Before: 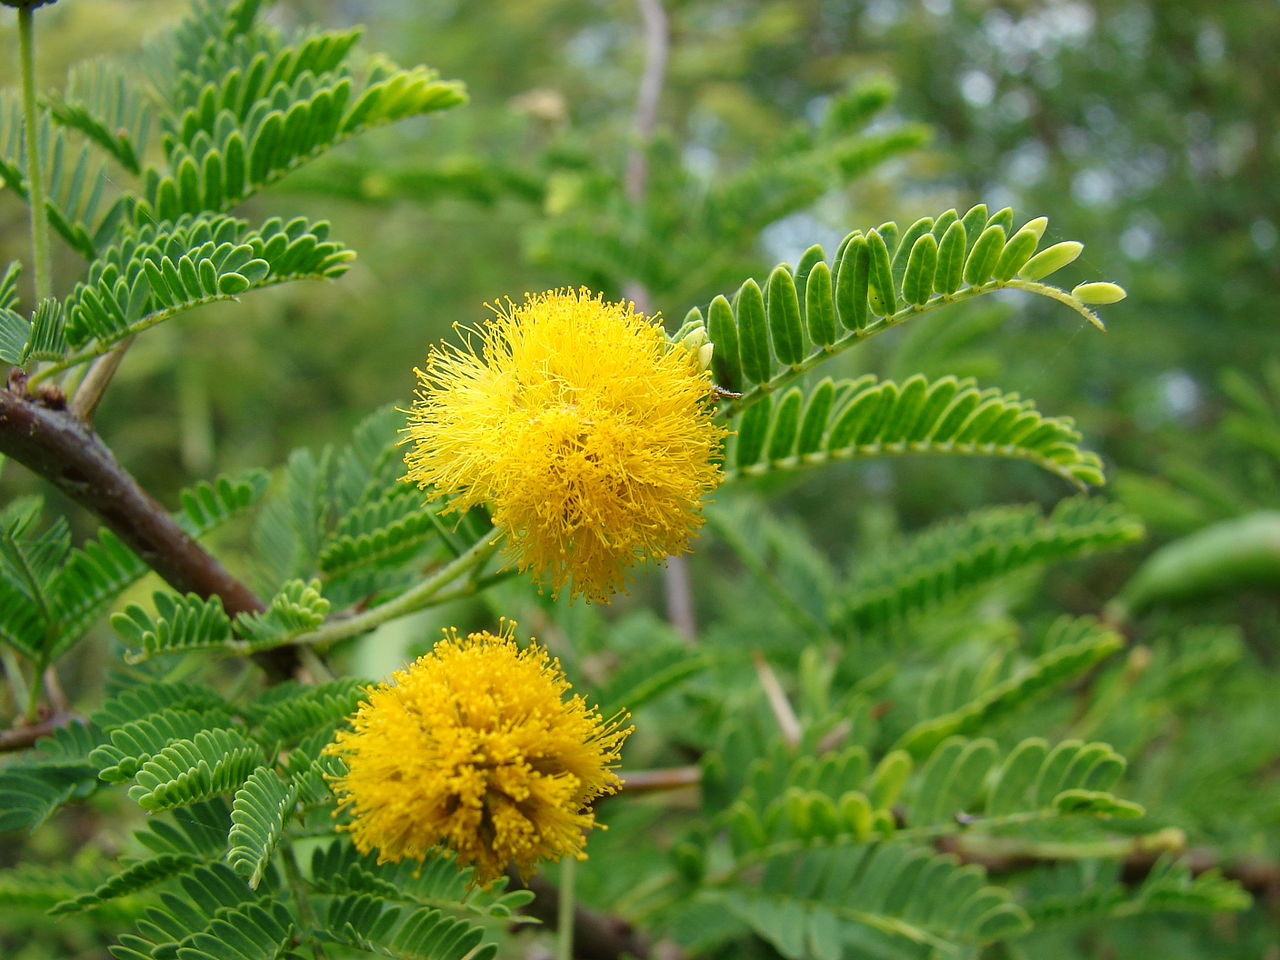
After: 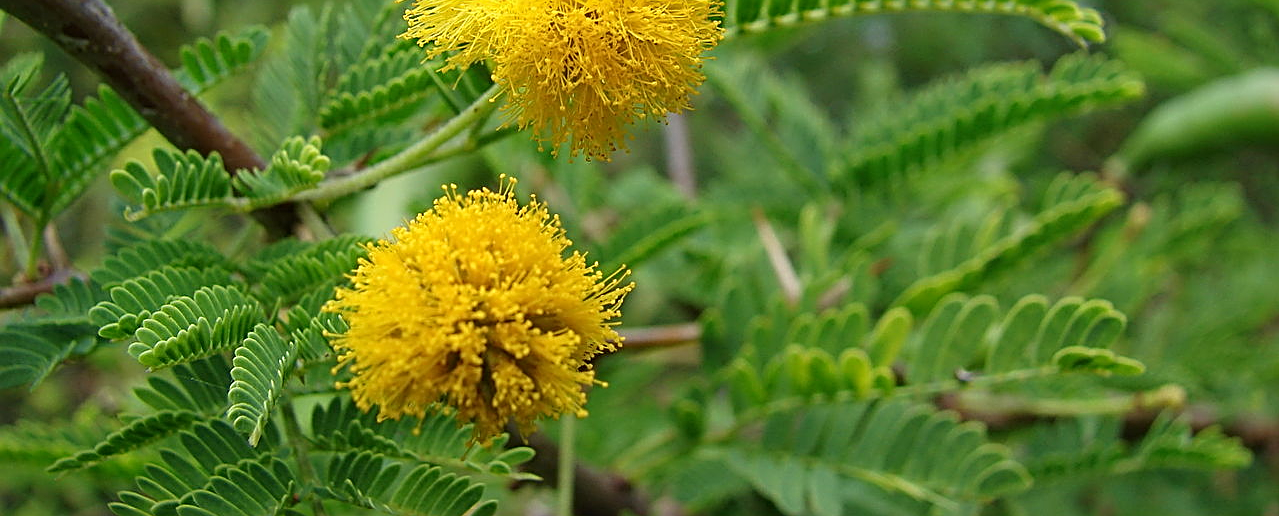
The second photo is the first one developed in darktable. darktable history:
sharpen: radius 2.584, amount 0.688
crop and rotate: top 46.237%
